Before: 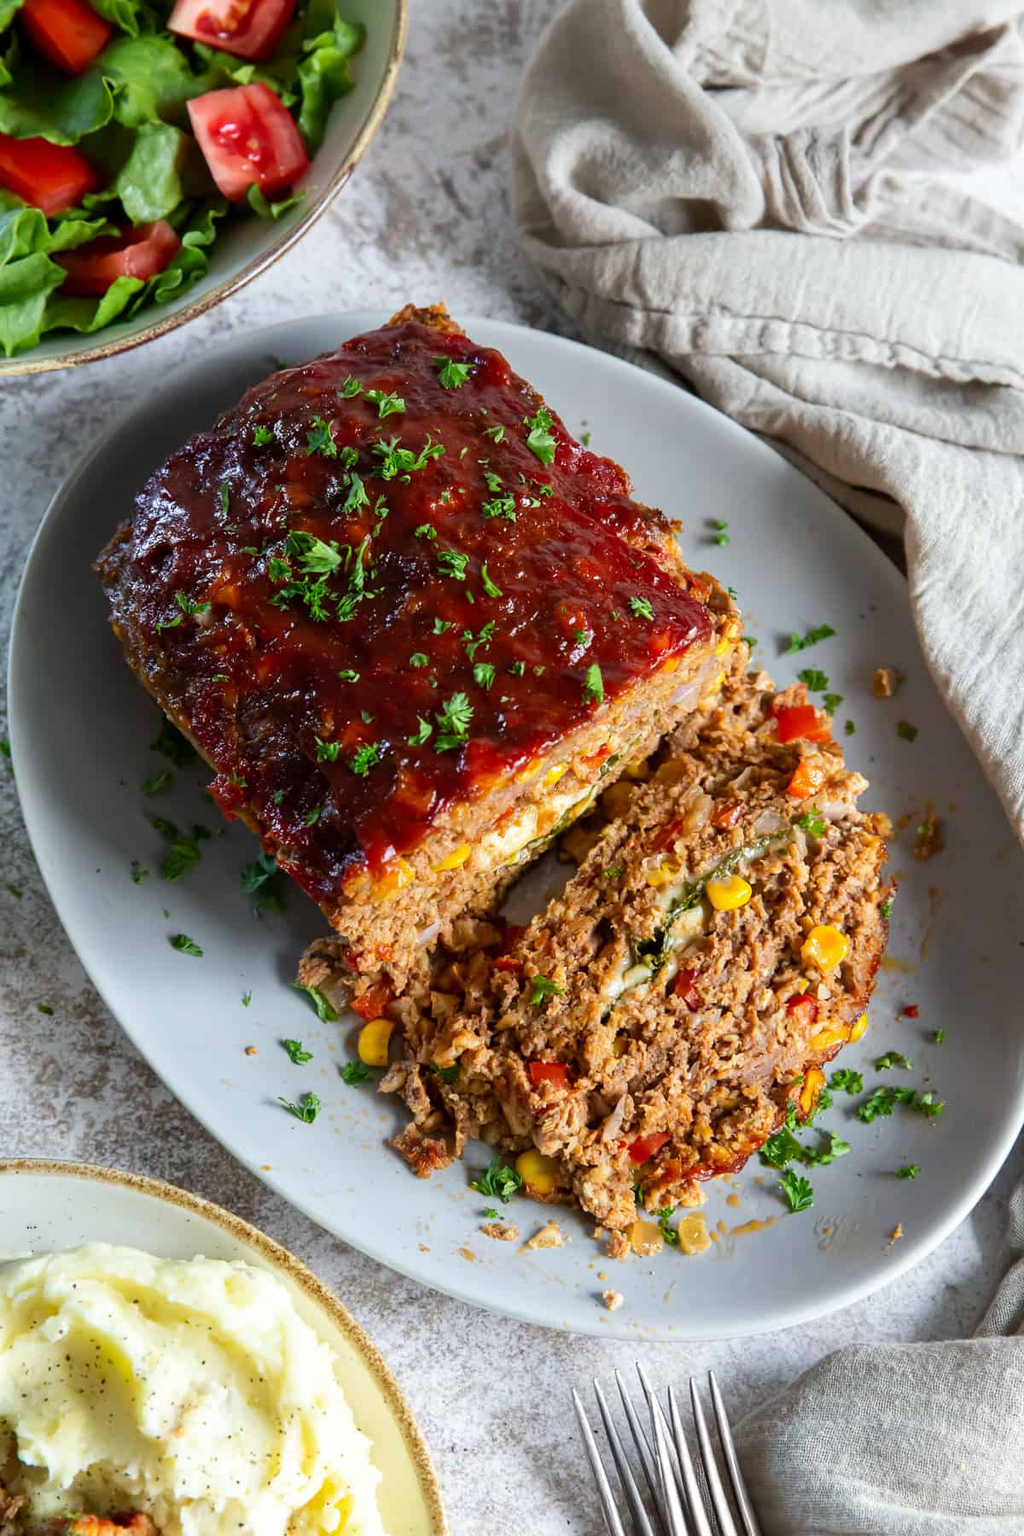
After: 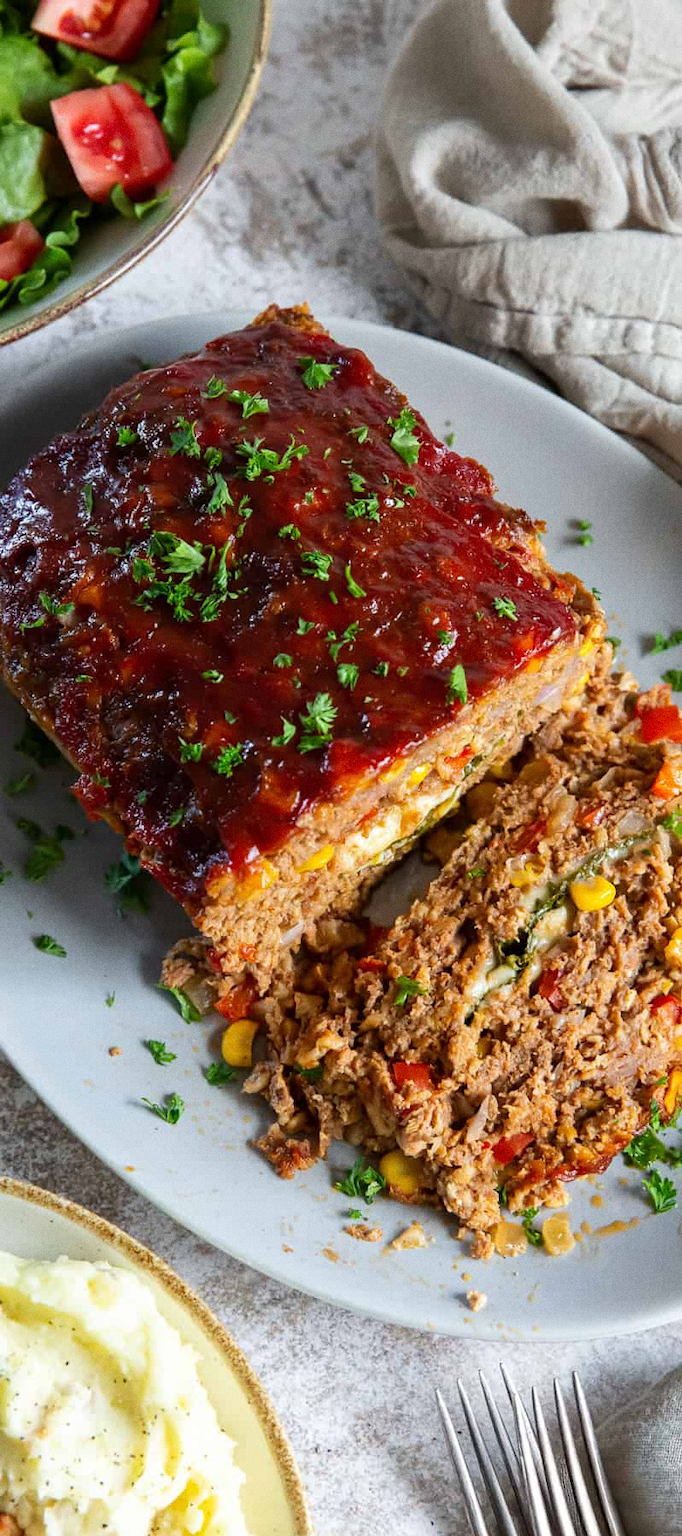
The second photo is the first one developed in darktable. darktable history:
crop and rotate: left 13.342%, right 19.991%
grain: coarseness 0.09 ISO
